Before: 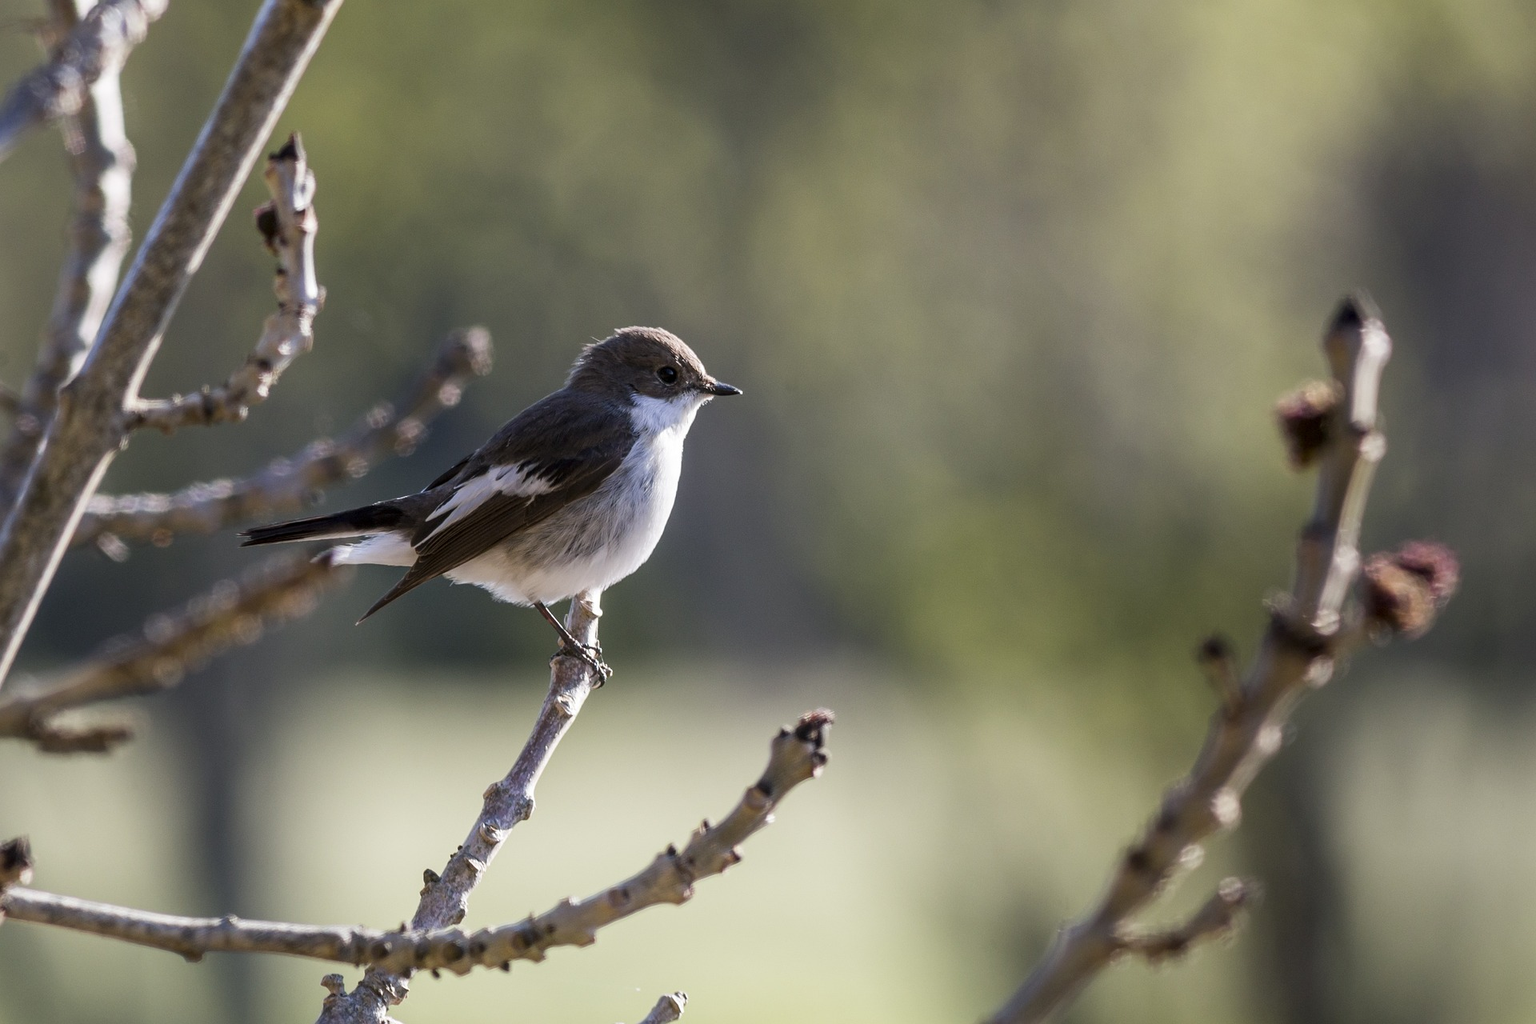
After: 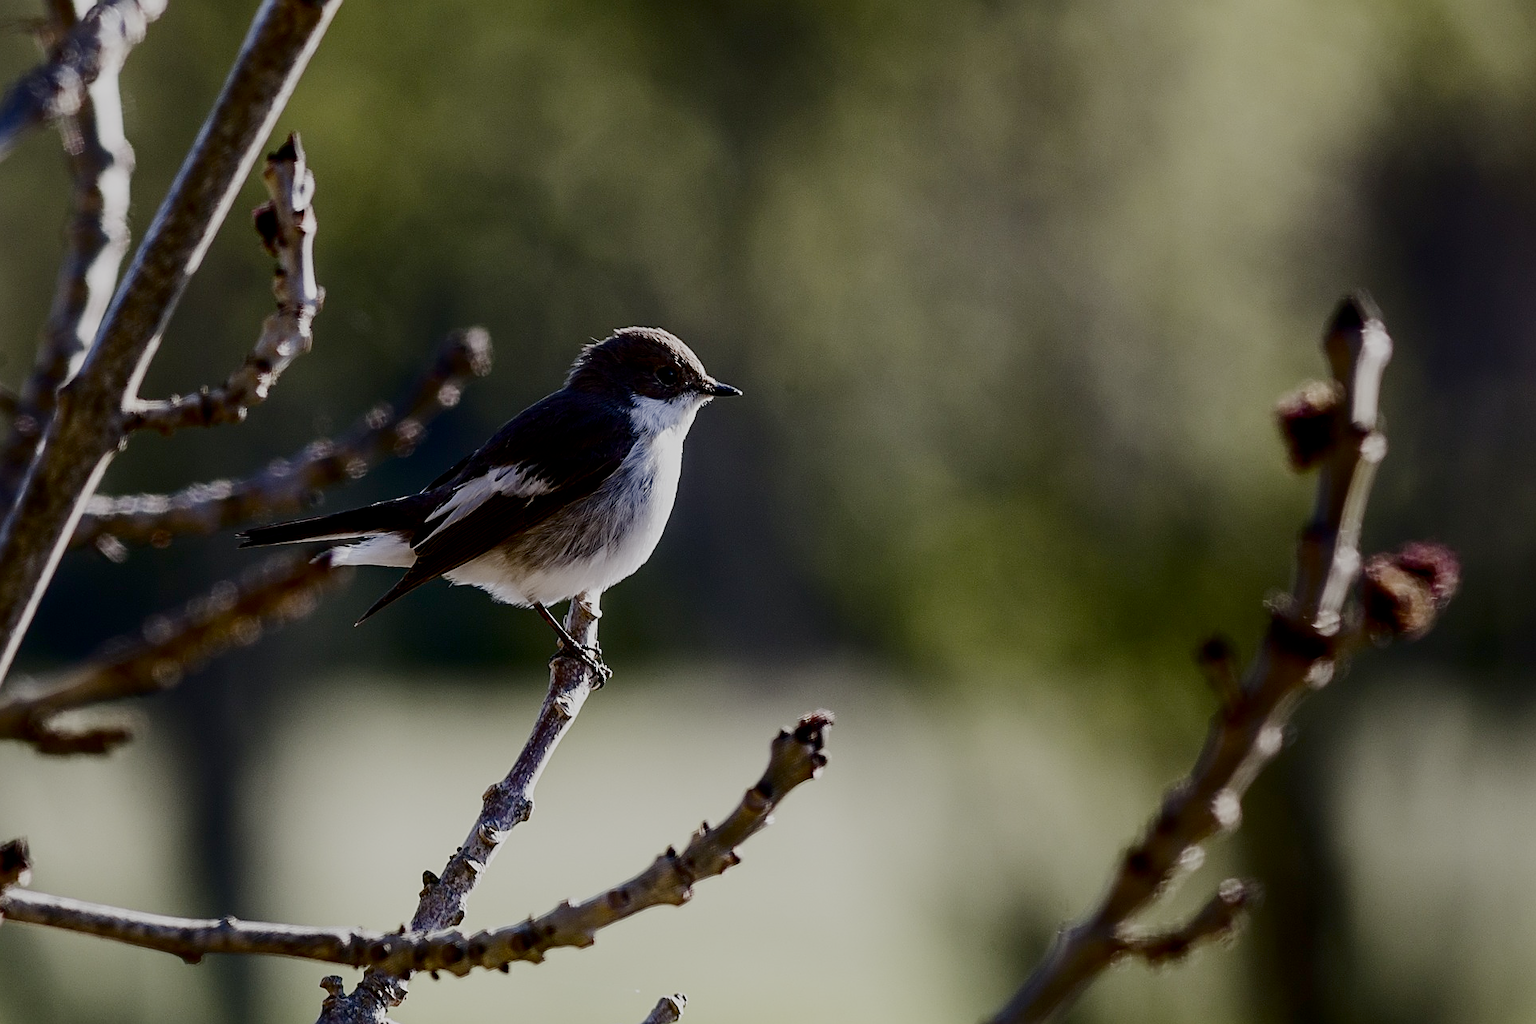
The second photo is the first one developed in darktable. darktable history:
contrast brightness saturation: contrast 0.238, brightness -0.243, saturation 0.138
tone equalizer: on, module defaults
sharpen: on, module defaults
filmic rgb: black relative exposure -6.12 EV, white relative exposure 6.98 EV, hardness 2.25, preserve chrominance no, color science v5 (2021)
crop and rotate: left 0.149%, bottom 0.005%
